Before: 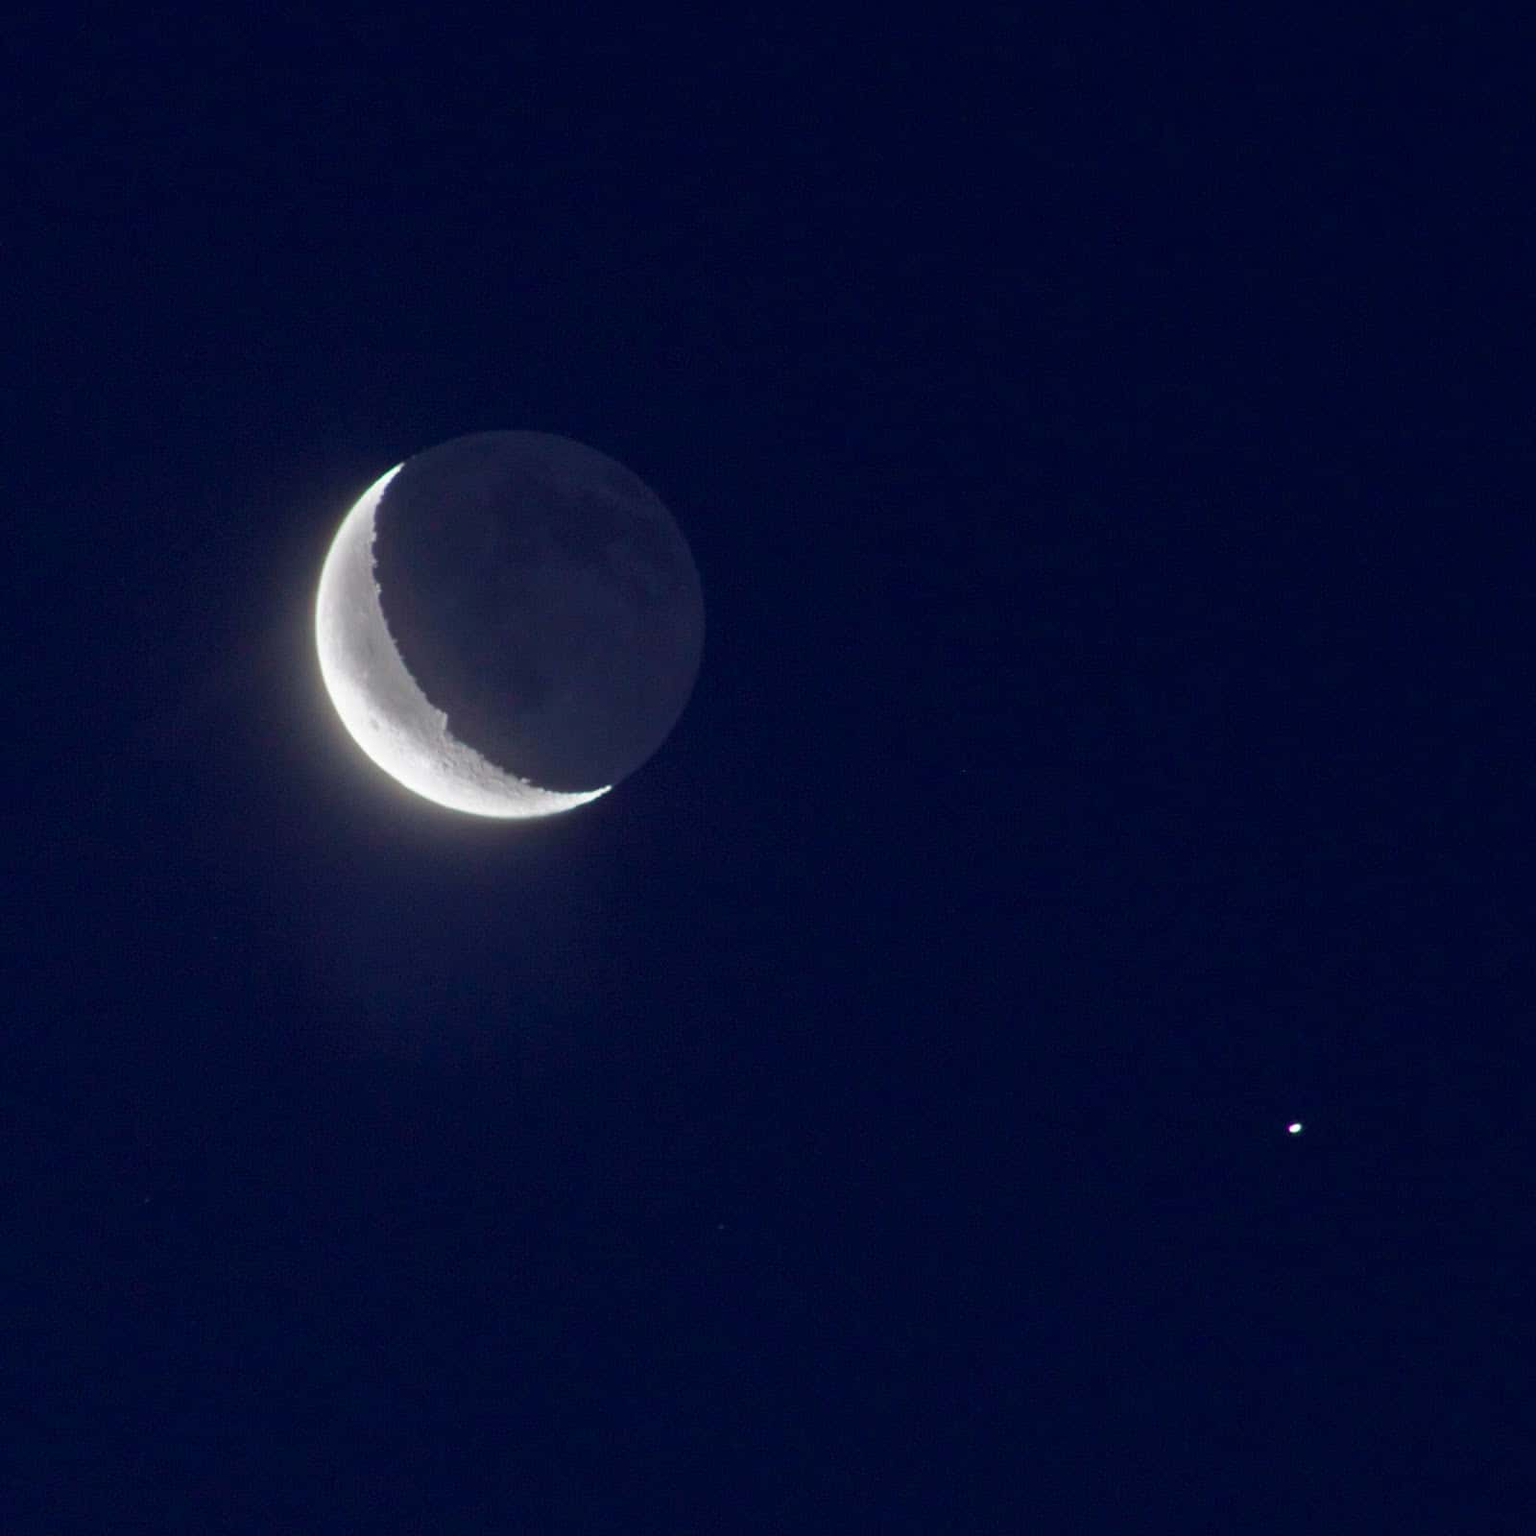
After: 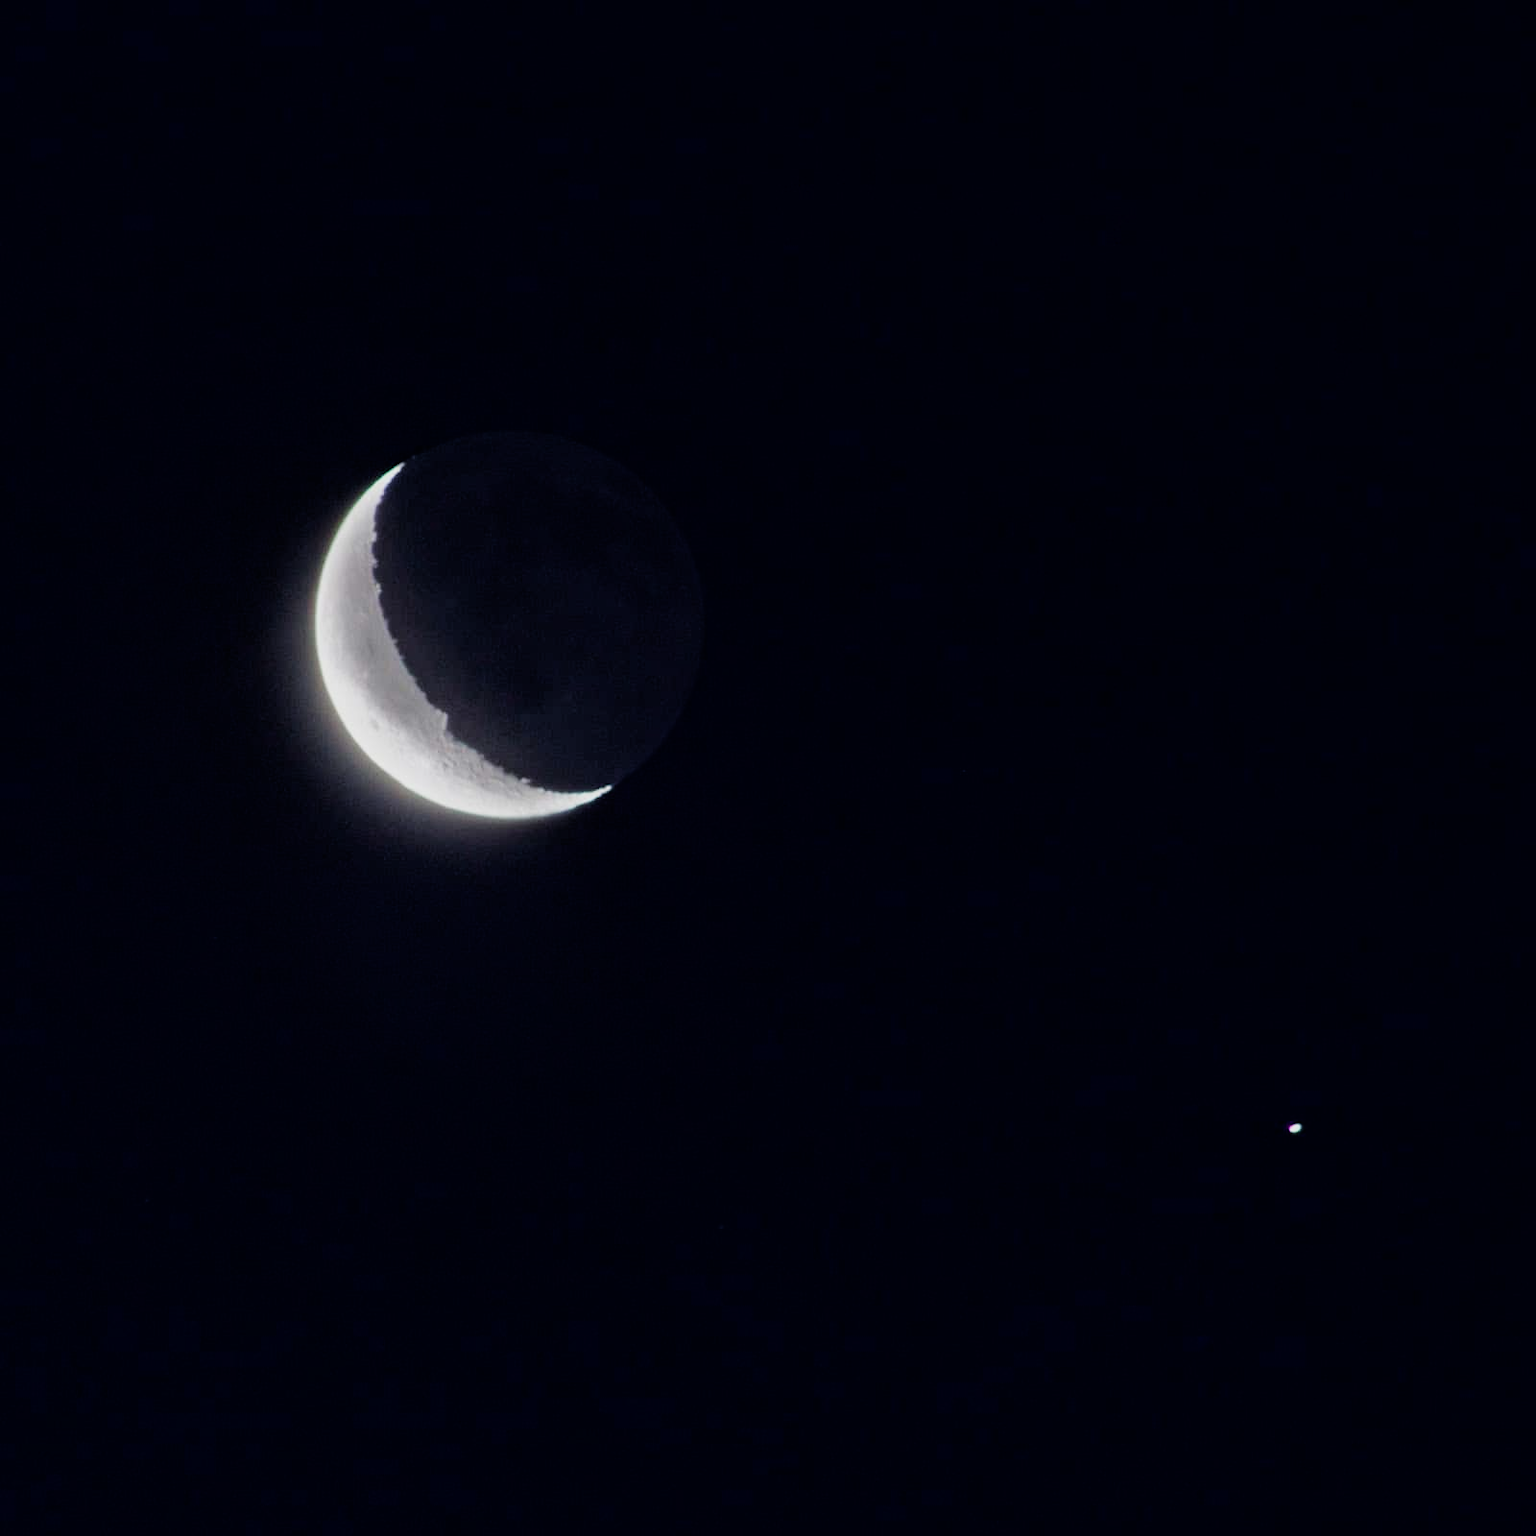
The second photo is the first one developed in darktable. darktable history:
filmic rgb: black relative exposure -5.02 EV, white relative exposure 3.51 EV, hardness 3.18, contrast 1.203, highlights saturation mix -49.42%
